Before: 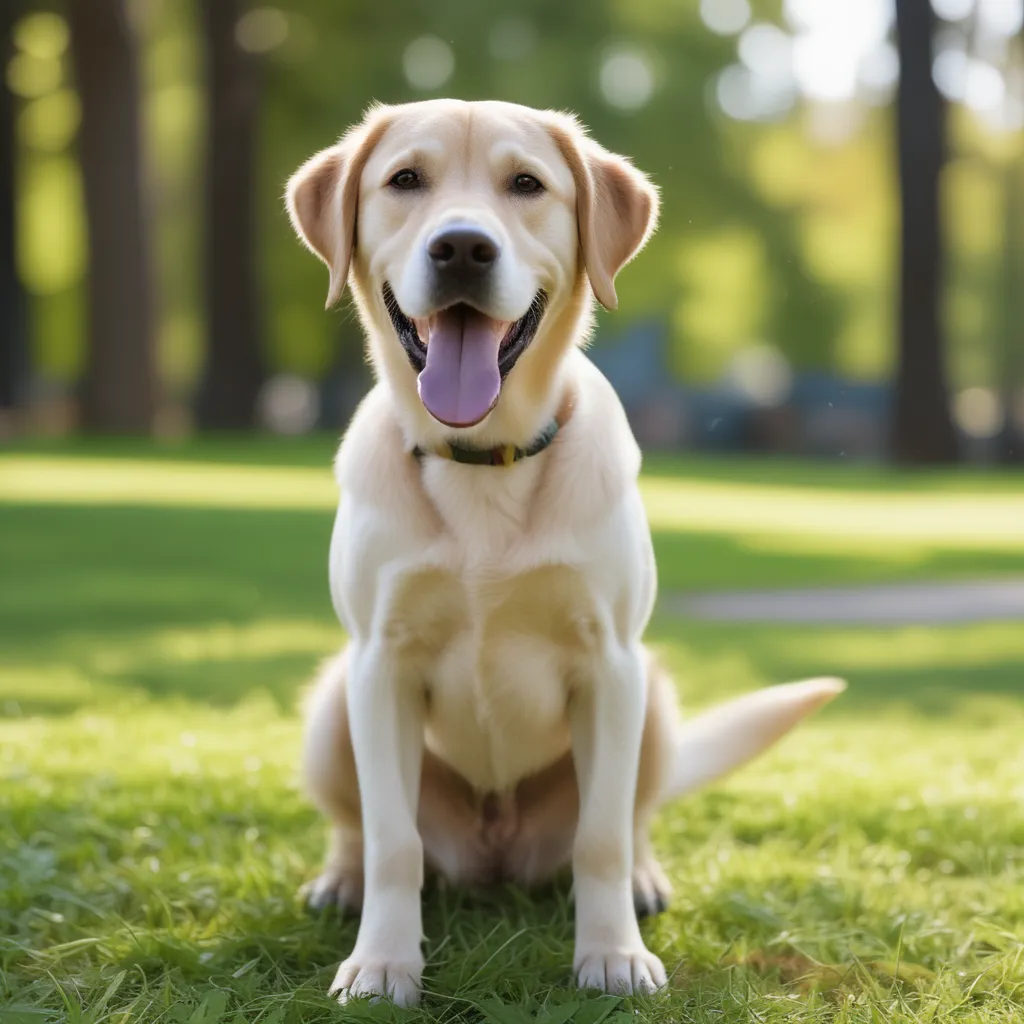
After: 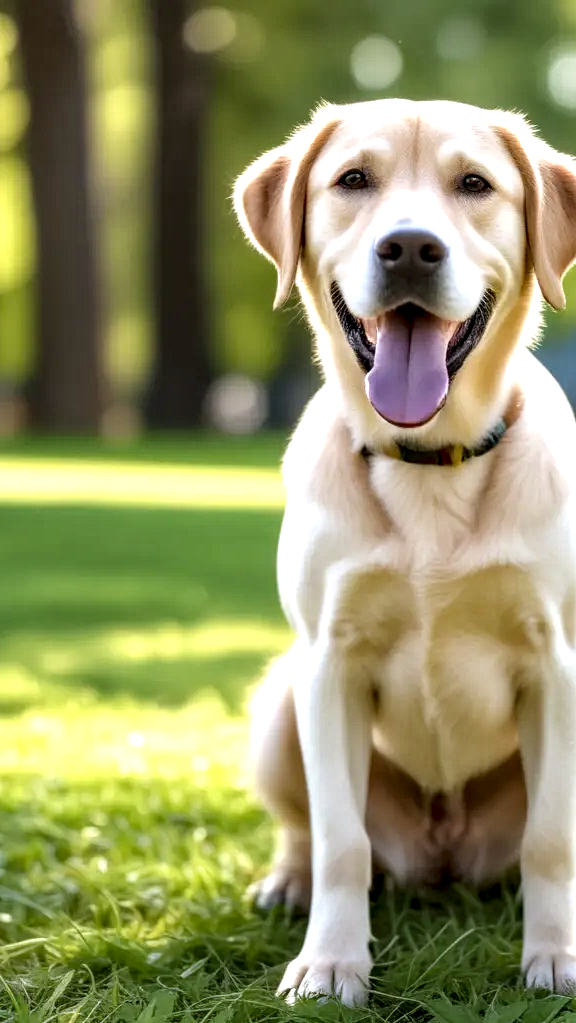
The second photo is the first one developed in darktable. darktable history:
haze removal: compatibility mode true, adaptive false
local contrast: highlights 60%, shadows 60%, detail 160%
exposure: exposure 0.6 EV, compensate highlight preservation false
crop: left 5.114%, right 38.589%
